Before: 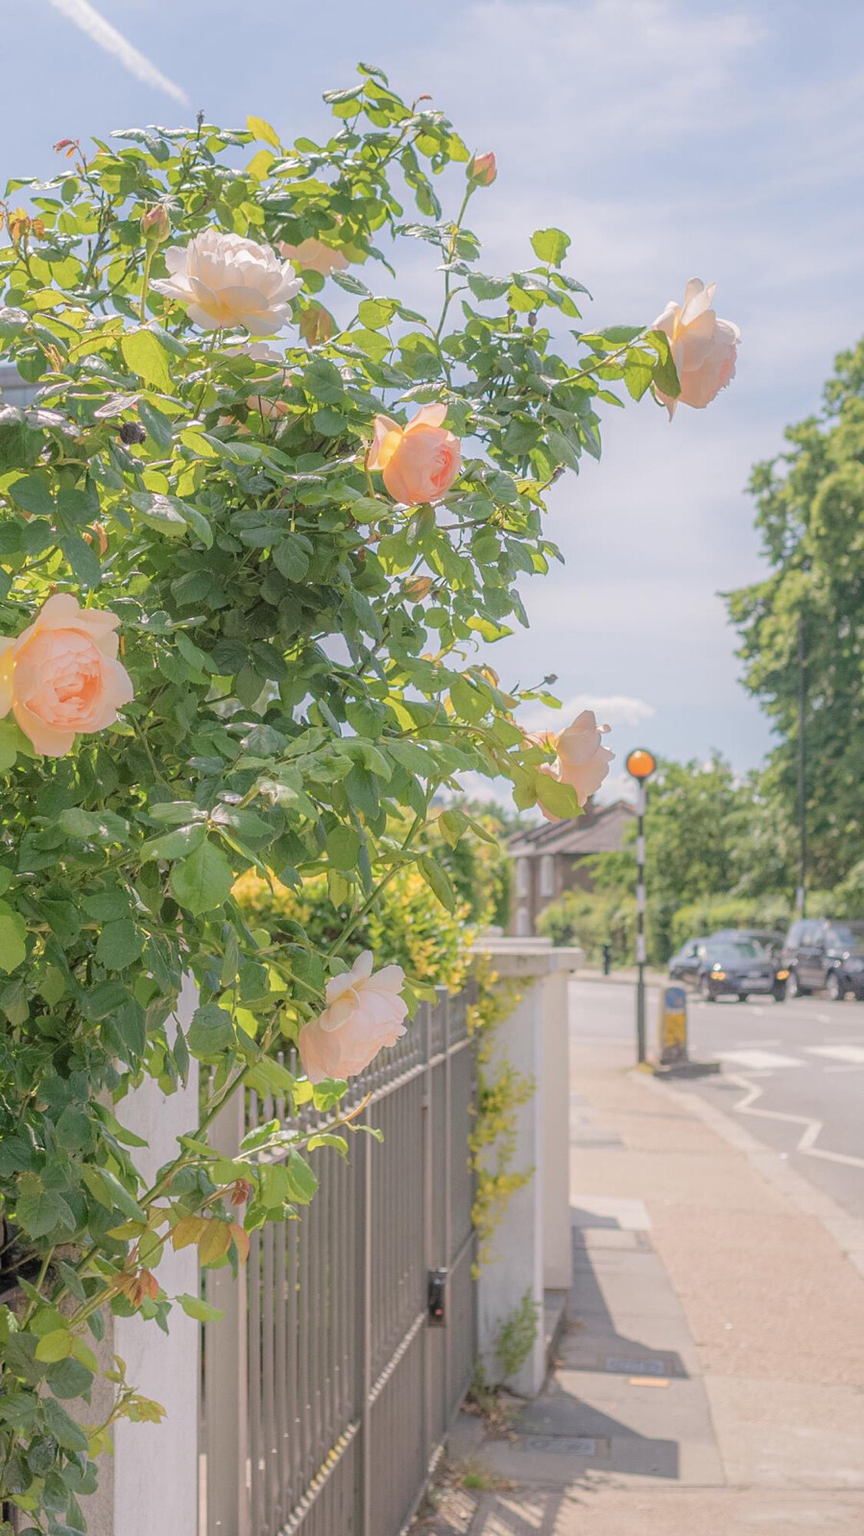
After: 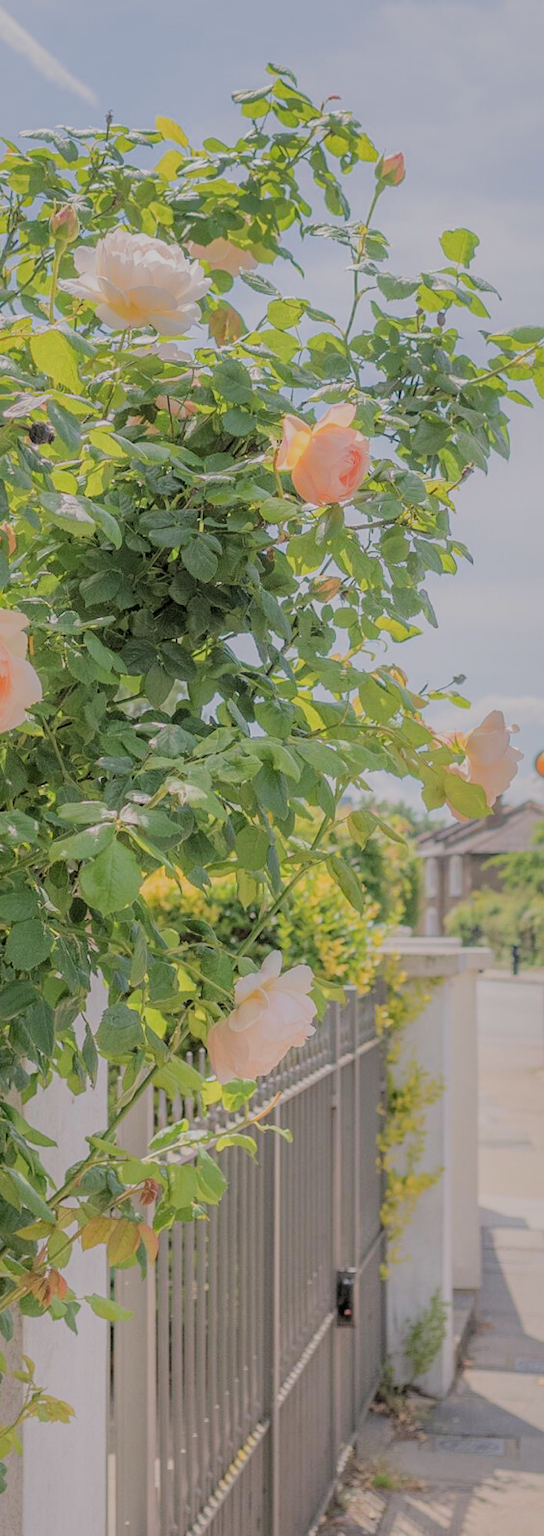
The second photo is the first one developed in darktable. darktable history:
crop: left 10.638%, right 26.309%
filmic rgb: black relative exposure -4.2 EV, white relative exposure 5.14 EV, hardness 2.11, contrast 1.181
shadows and highlights: on, module defaults
